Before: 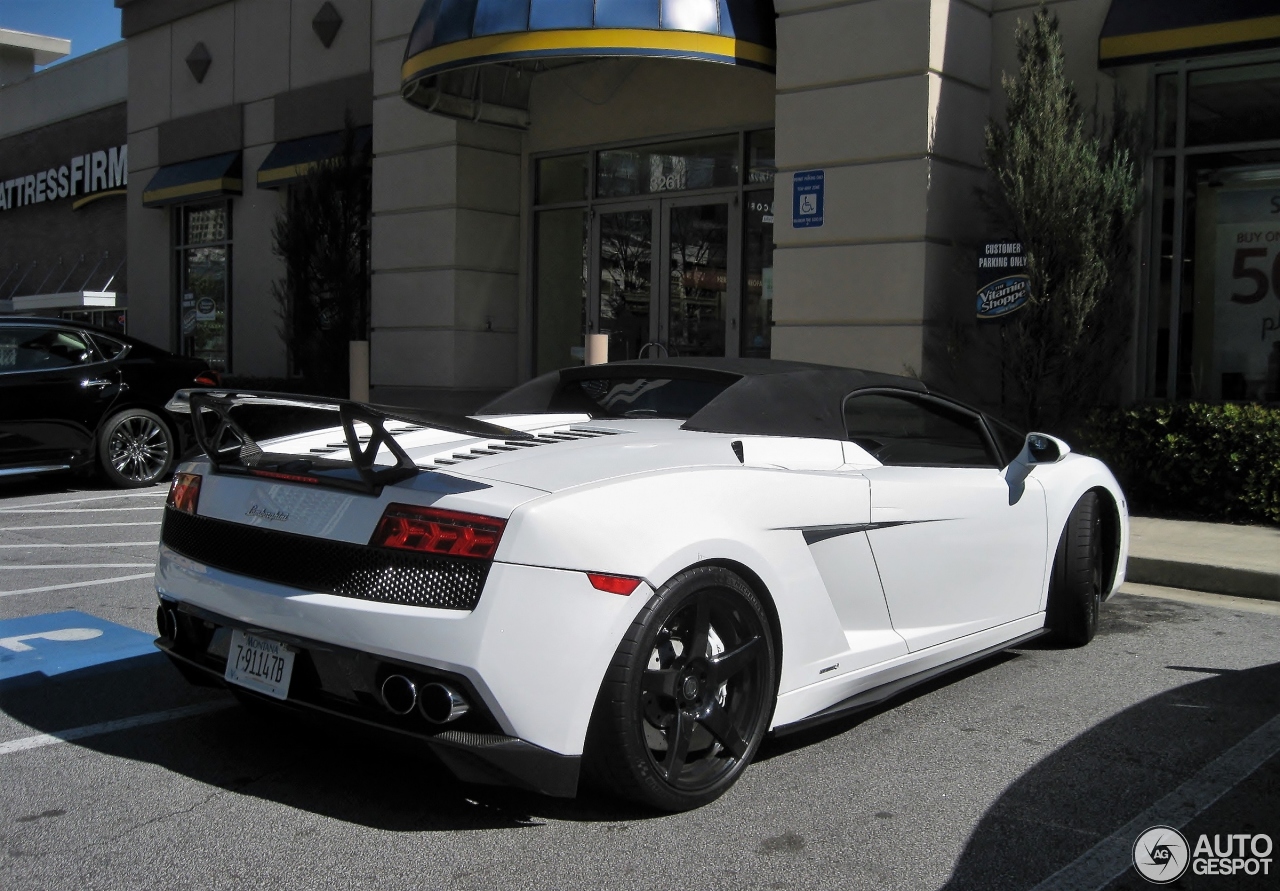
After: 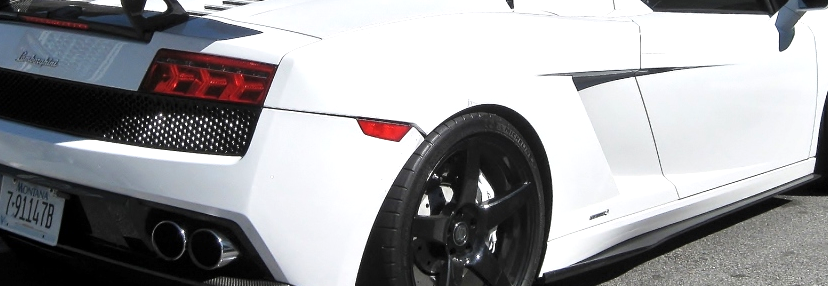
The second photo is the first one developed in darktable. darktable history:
crop: left 17.973%, top 50.955%, right 17.274%, bottom 16.886%
exposure: exposure 0.566 EV, compensate exposure bias true, compensate highlight preservation false
